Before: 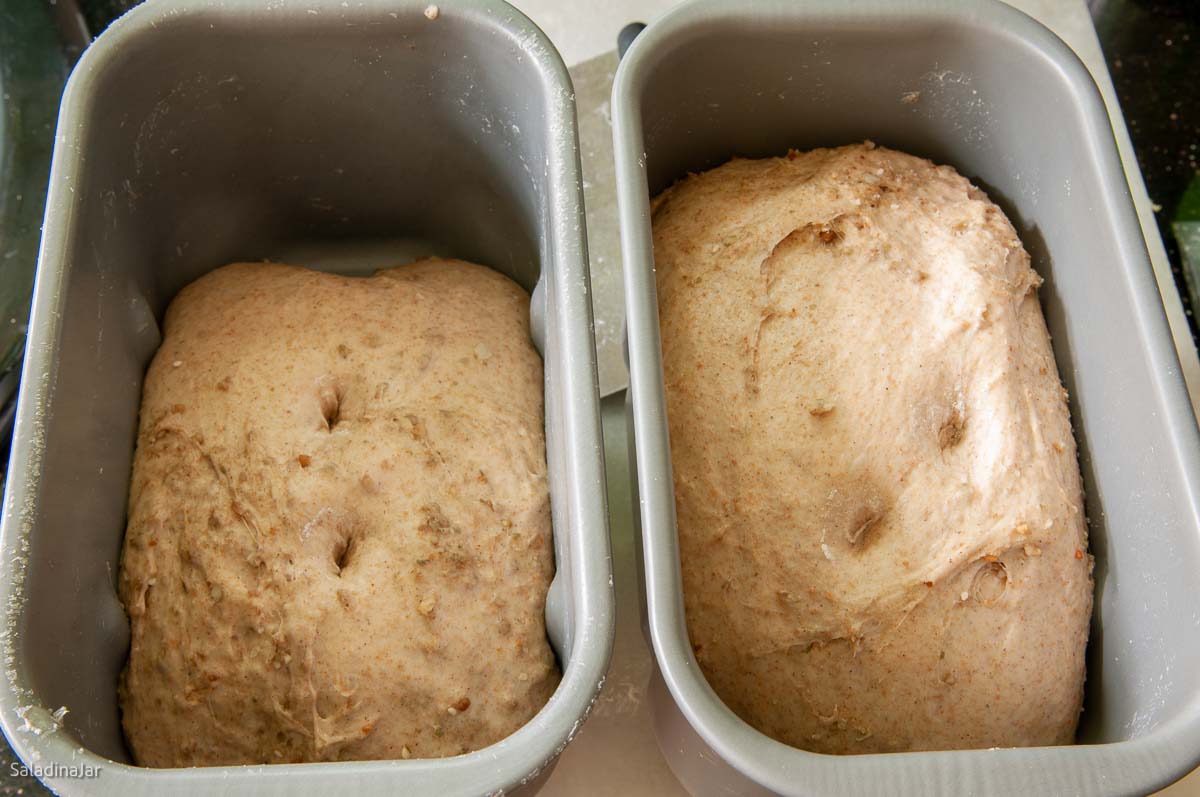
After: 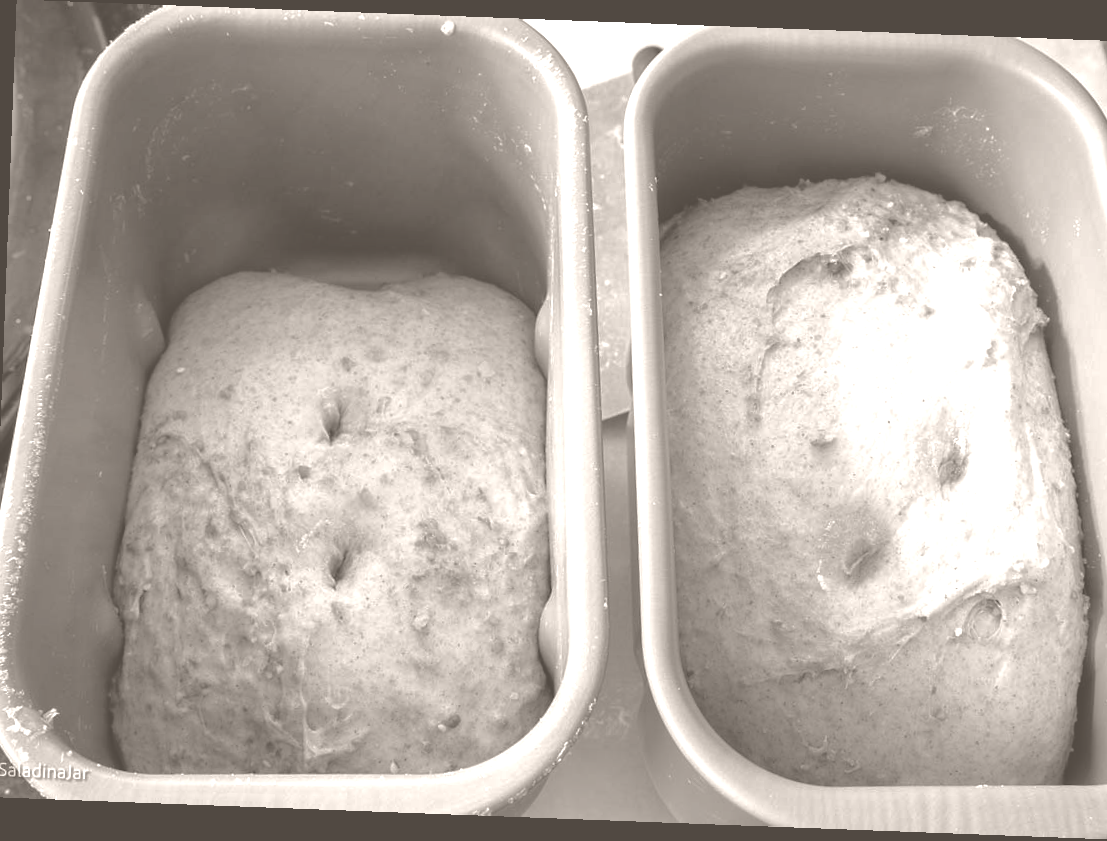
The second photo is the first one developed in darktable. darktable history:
rotate and perspective: rotation 2.17°, automatic cropping off
crop and rotate: left 1.088%, right 8.807%
rgb curve: curves: ch0 [(0, 0) (0.415, 0.237) (1, 1)]
colorize: hue 34.49°, saturation 35.33%, source mix 100%, lightness 55%, version 1
